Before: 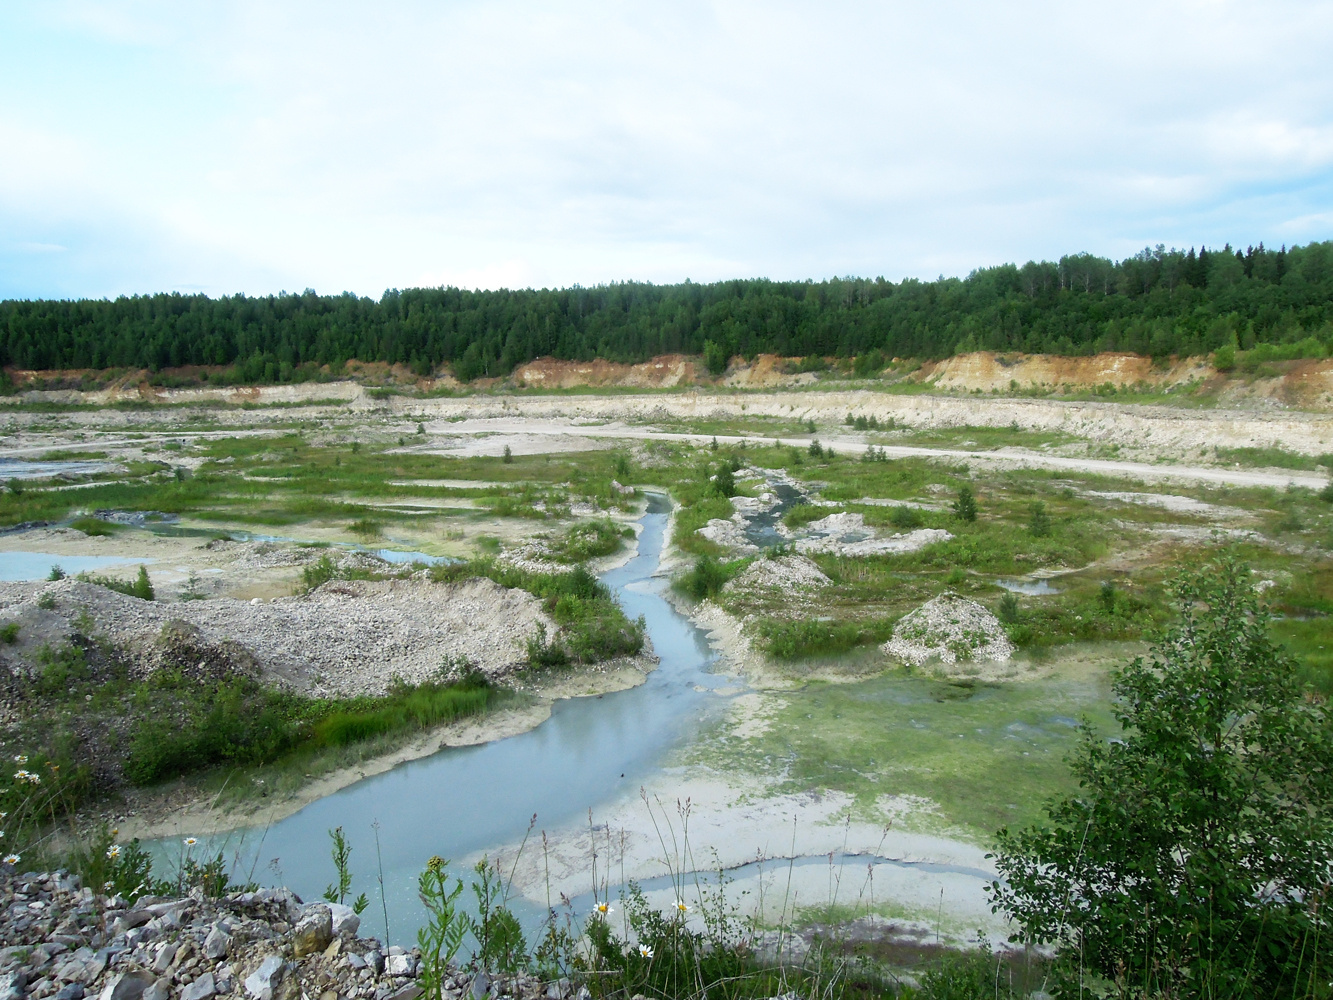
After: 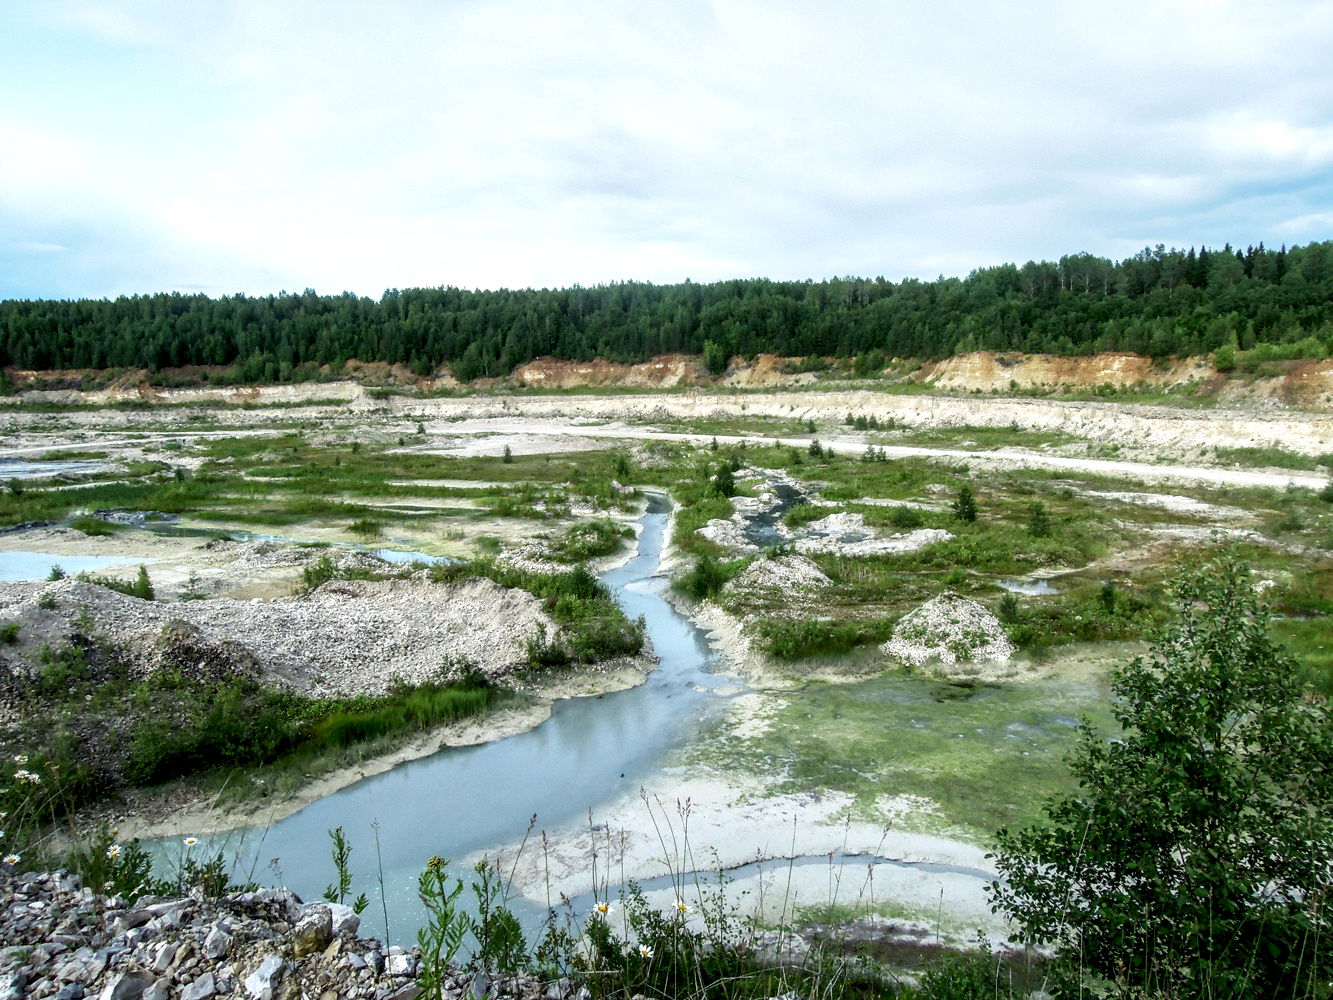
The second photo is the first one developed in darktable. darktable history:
local contrast: highlights 78%, shadows 56%, detail 174%, midtone range 0.435
